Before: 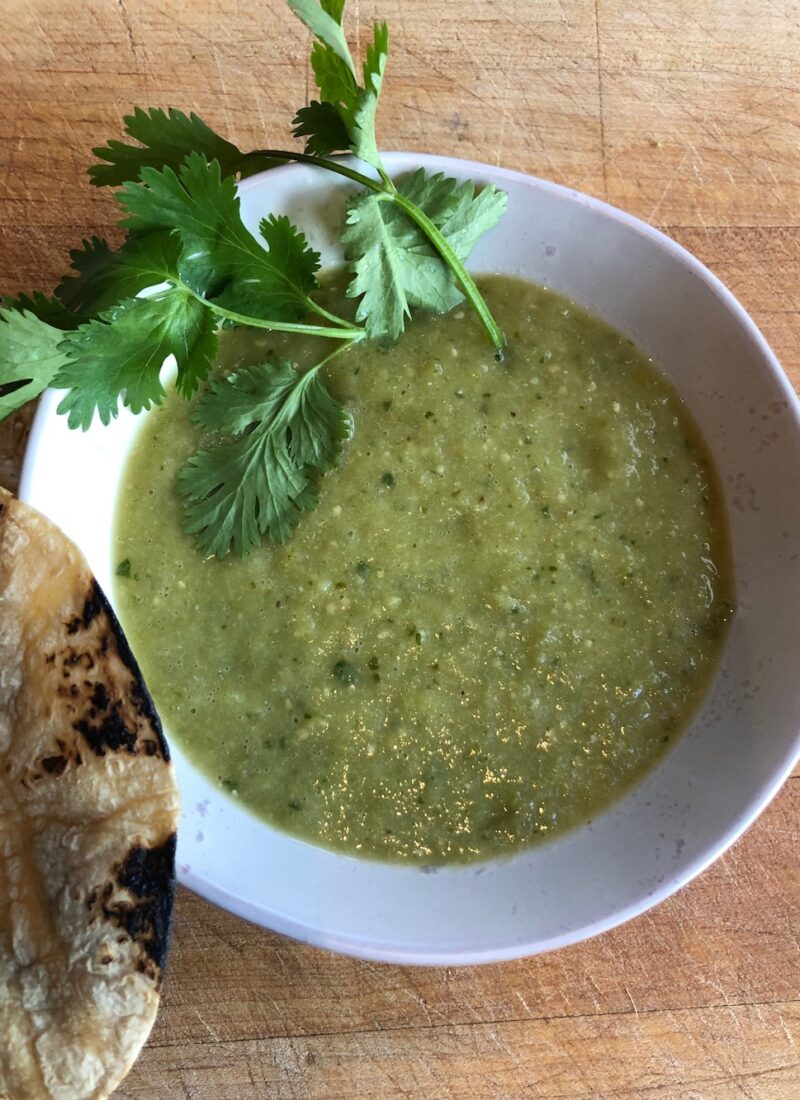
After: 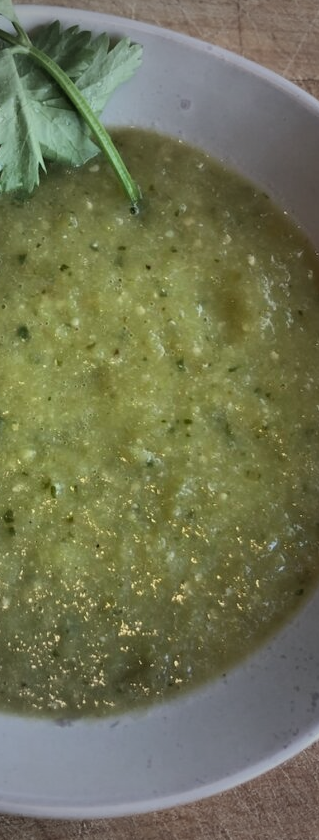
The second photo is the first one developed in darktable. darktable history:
vignetting: fall-off start 33.76%, fall-off radius 64.94%, brightness -0.575, center (-0.12, -0.002), width/height ratio 0.959
crop: left 45.721%, top 13.393%, right 14.118%, bottom 10.01%
